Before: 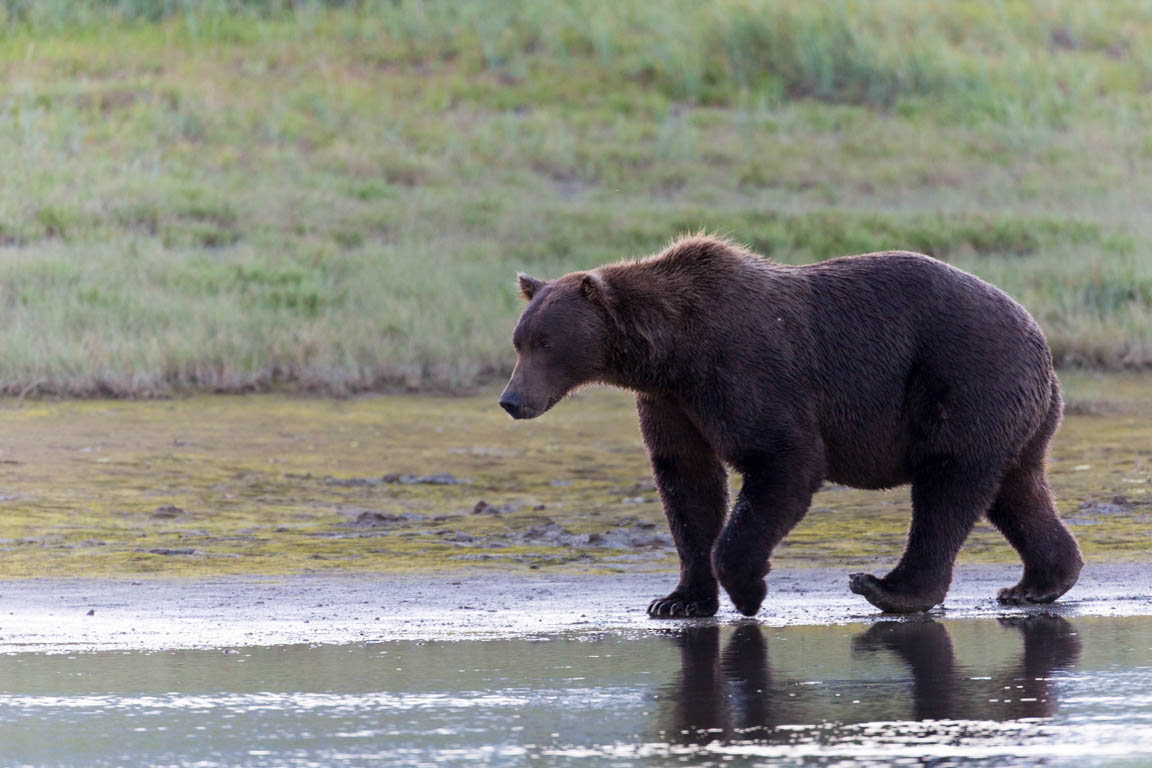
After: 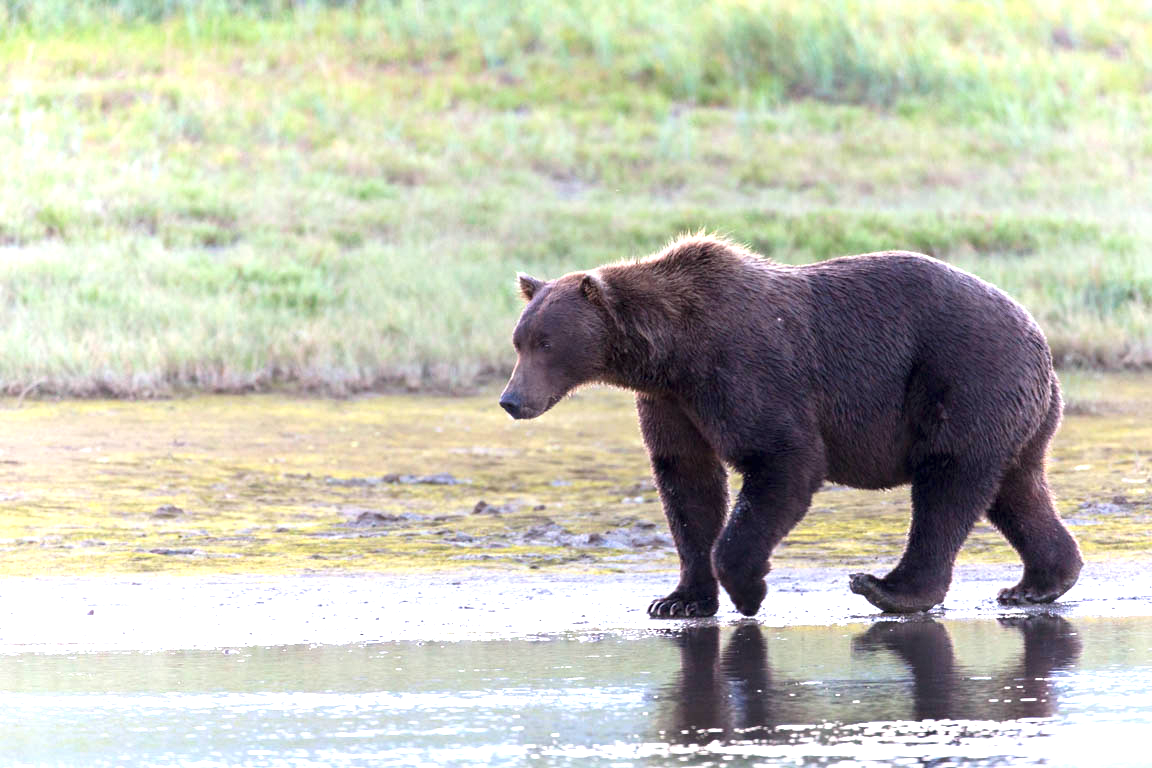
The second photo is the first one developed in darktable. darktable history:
exposure: exposure 1.259 EV, compensate highlight preservation false
